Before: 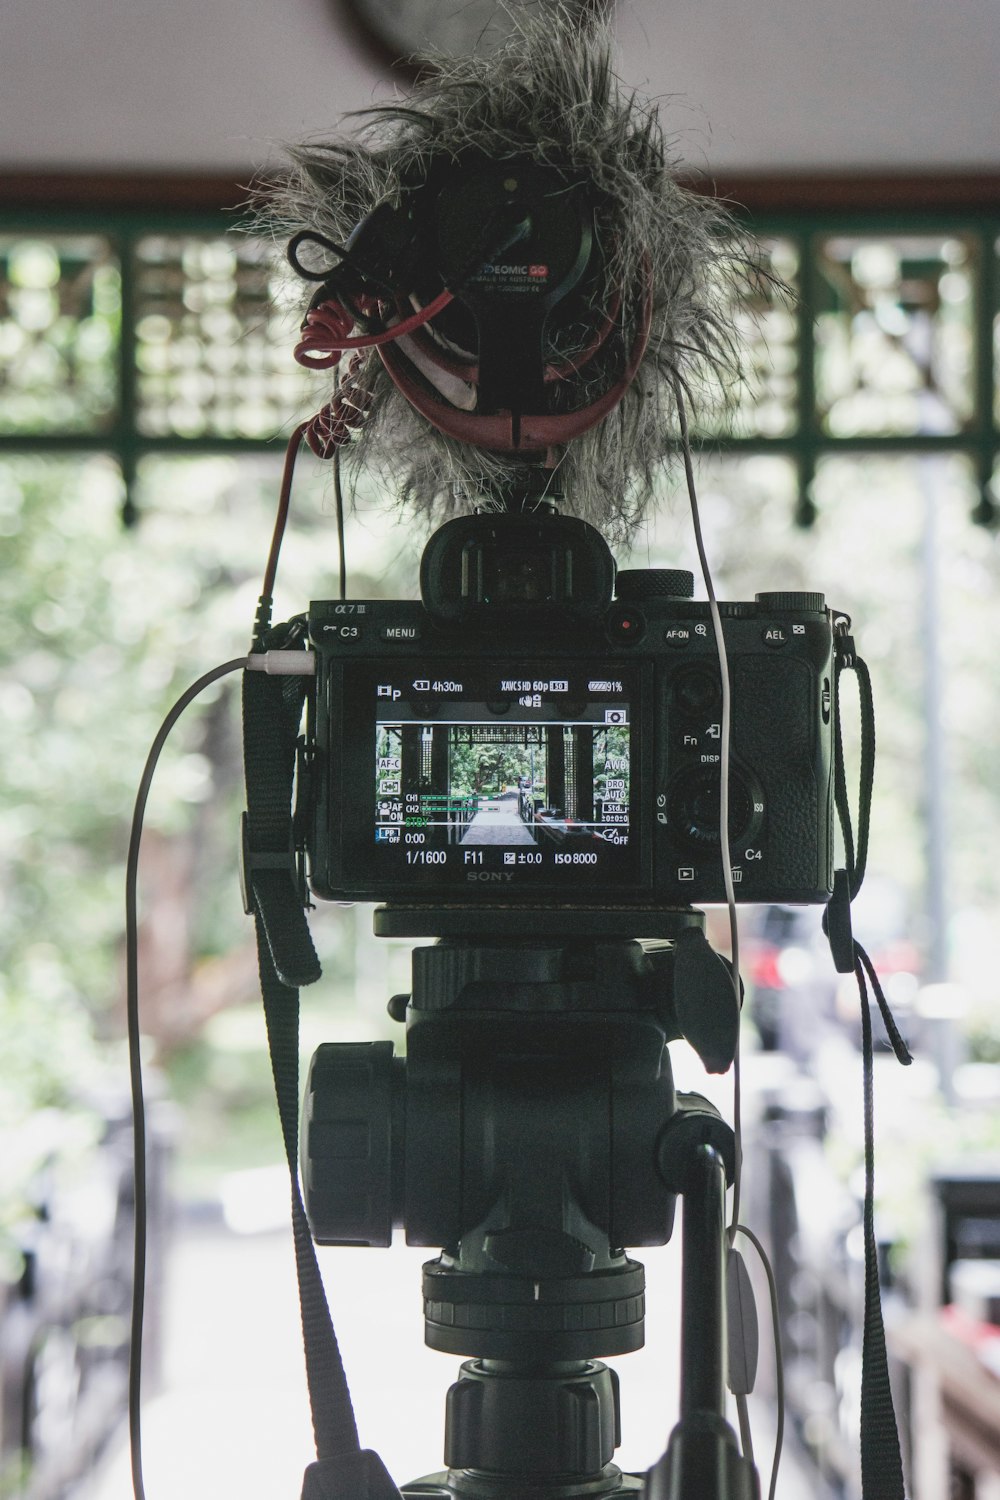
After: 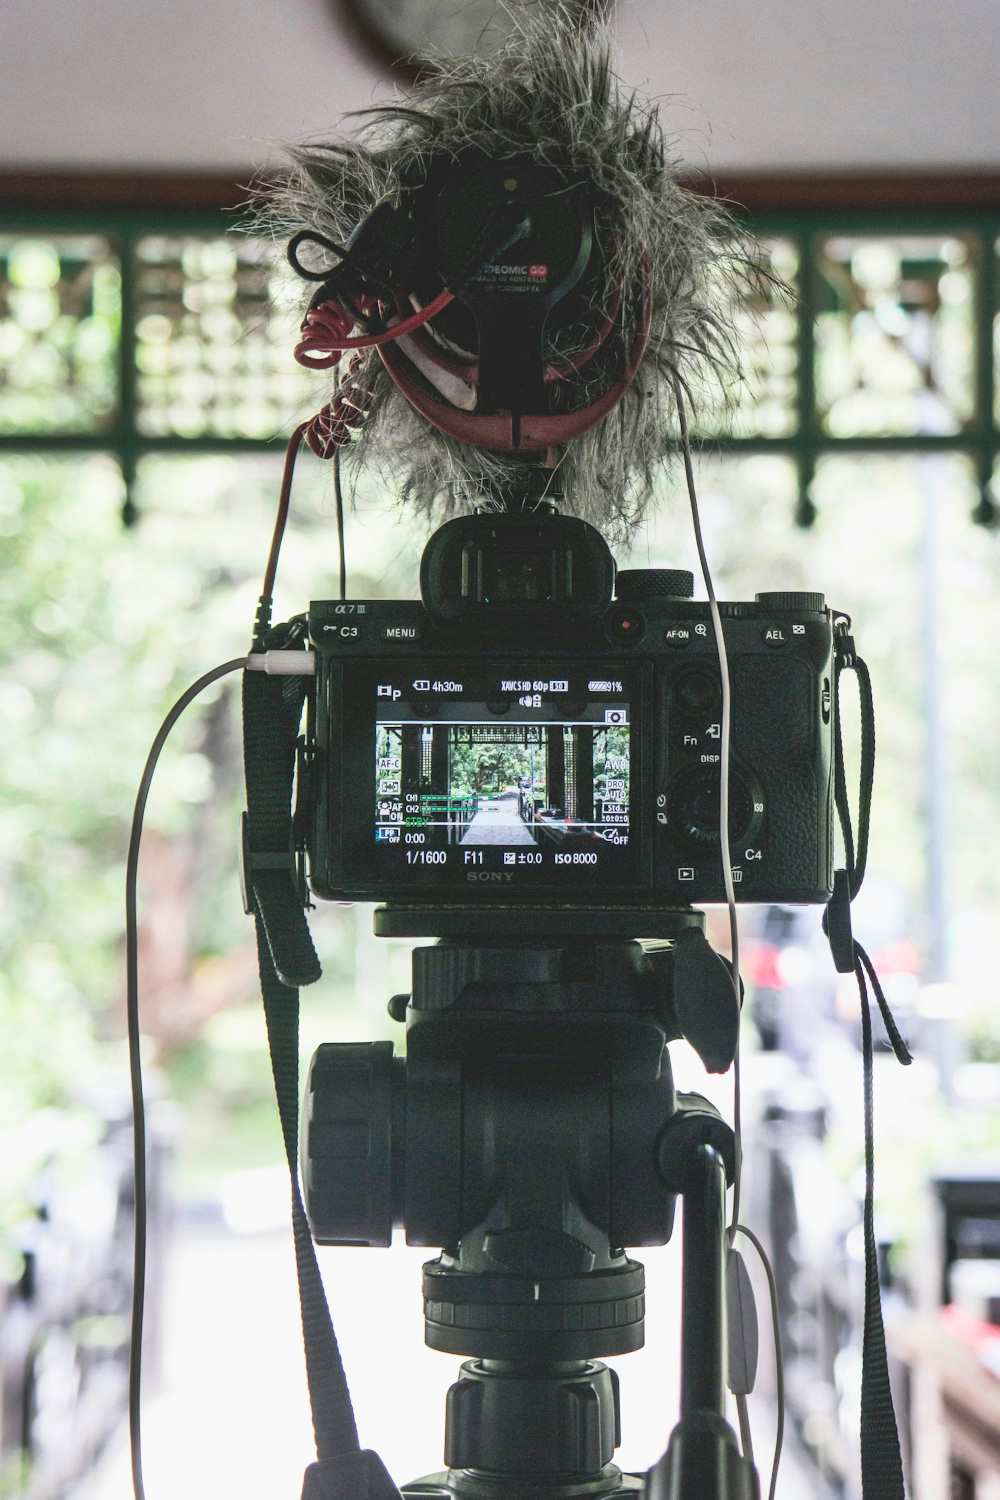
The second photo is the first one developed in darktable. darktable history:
contrast brightness saturation: contrast 0.201, brightness 0.157, saturation 0.219
